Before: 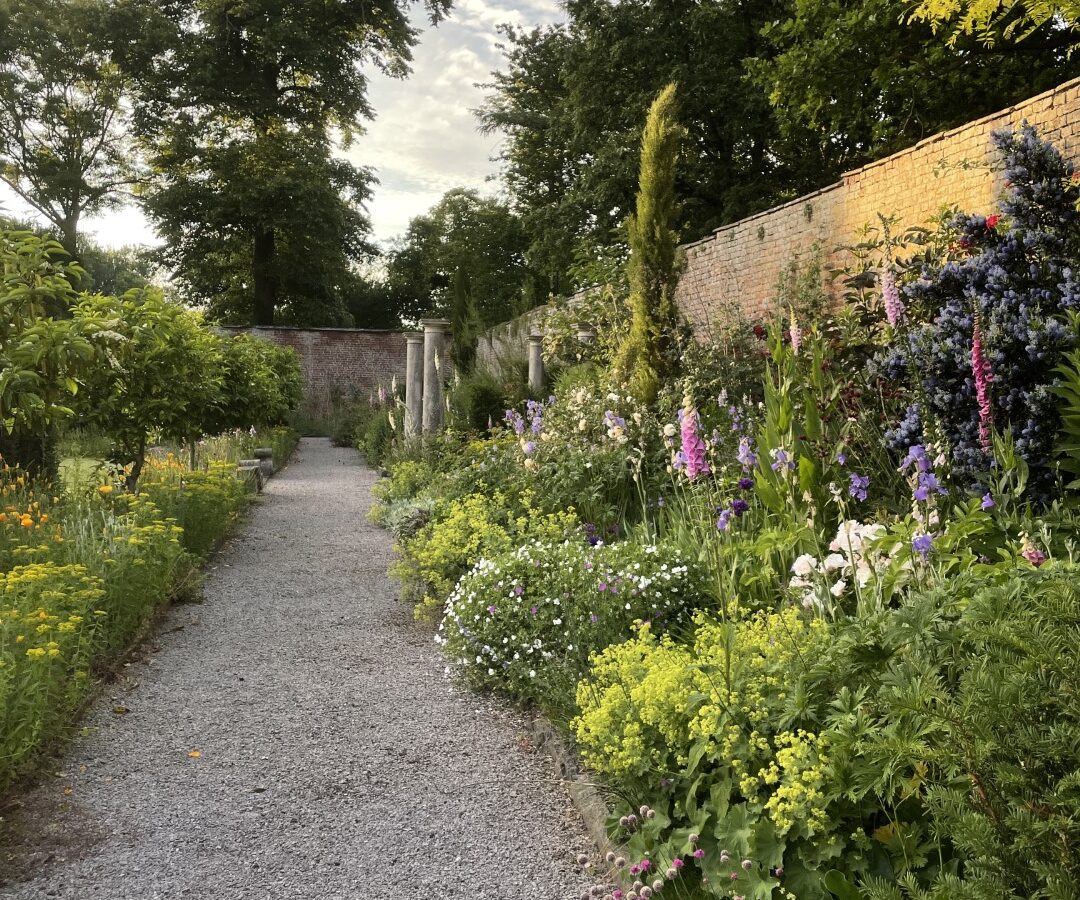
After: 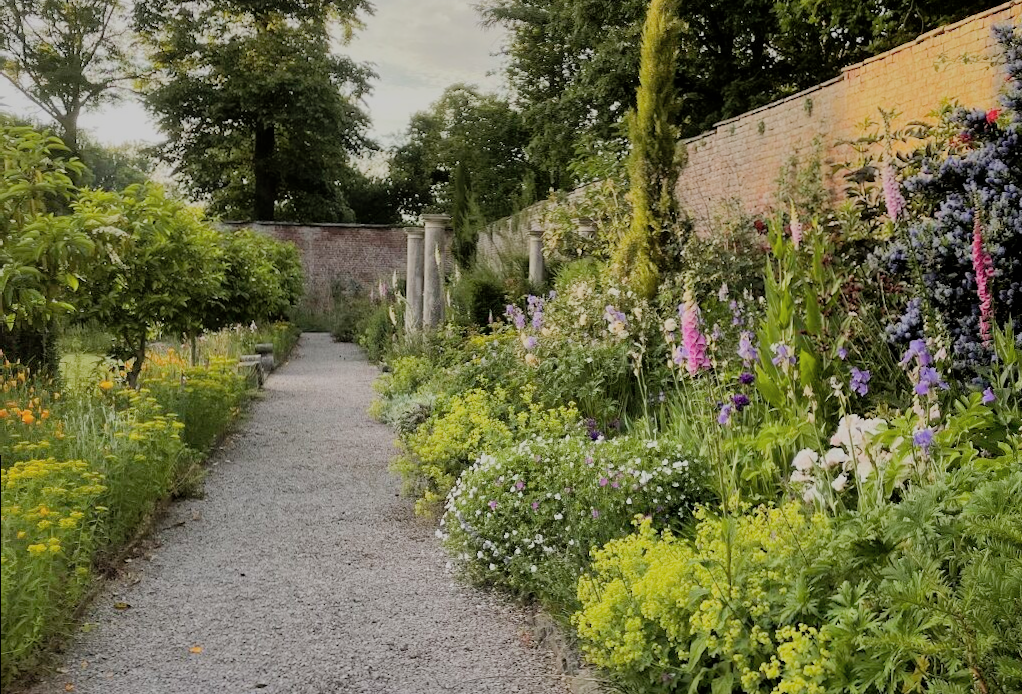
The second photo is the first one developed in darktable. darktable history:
crop and rotate: angle 0.102°, top 11.801%, right 5.446%, bottom 11.217%
shadows and highlights: on, module defaults
filmic rgb: black relative exposure -7.17 EV, white relative exposure 5.38 EV, hardness 3.03
exposure: black level correction 0.001, exposure 0.296 EV, compensate highlight preservation false
color zones: curves: ch1 [(0, 0.469) (0.01, 0.469) (0.12, 0.446) (0.248, 0.469) (0.5, 0.5) (0.748, 0.5) (0.99, 0.469) (1, 0.469)]
